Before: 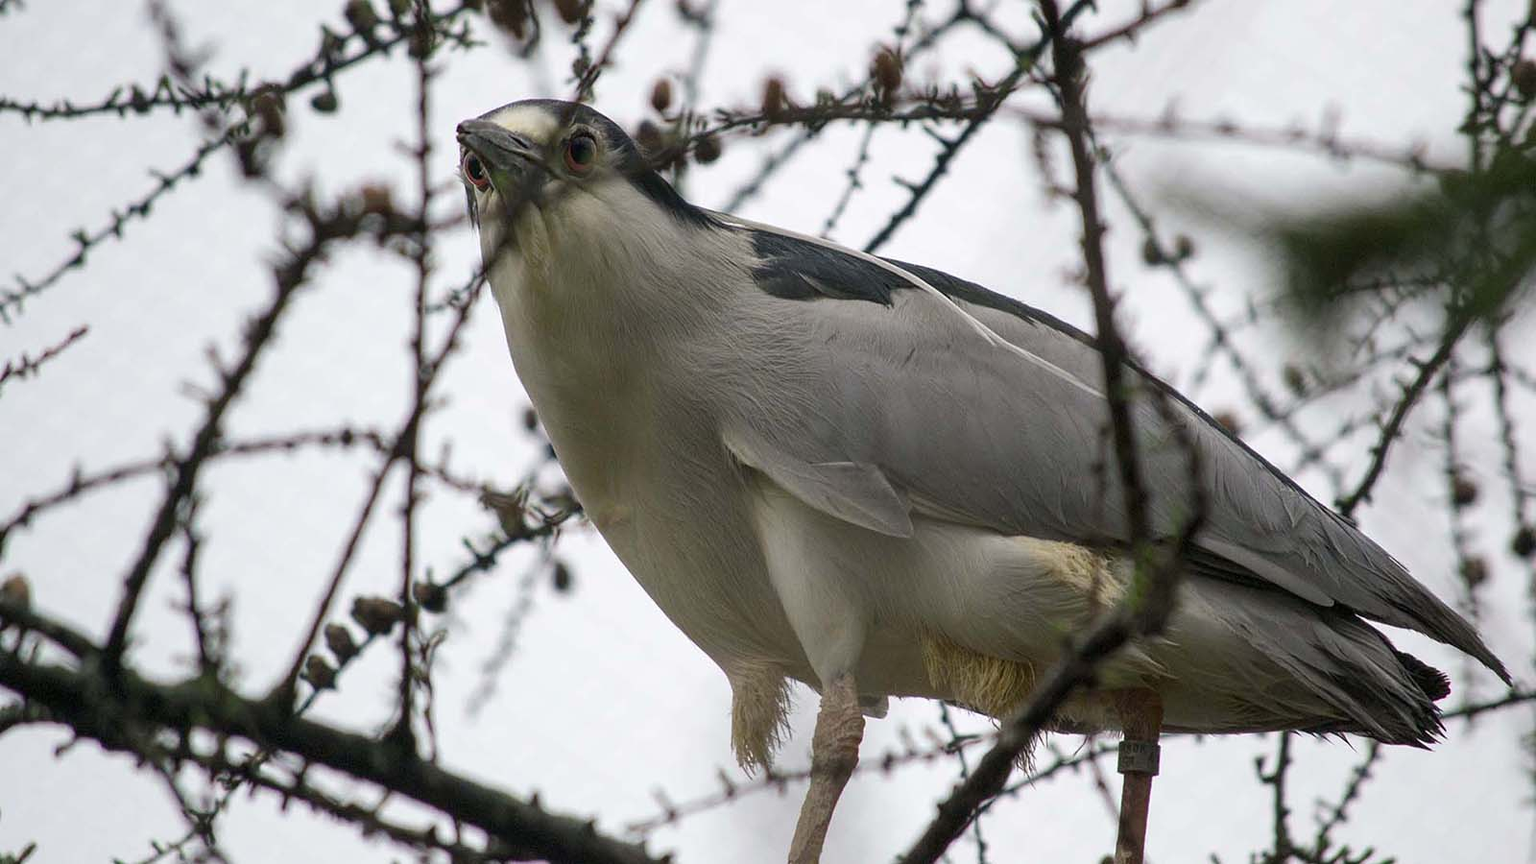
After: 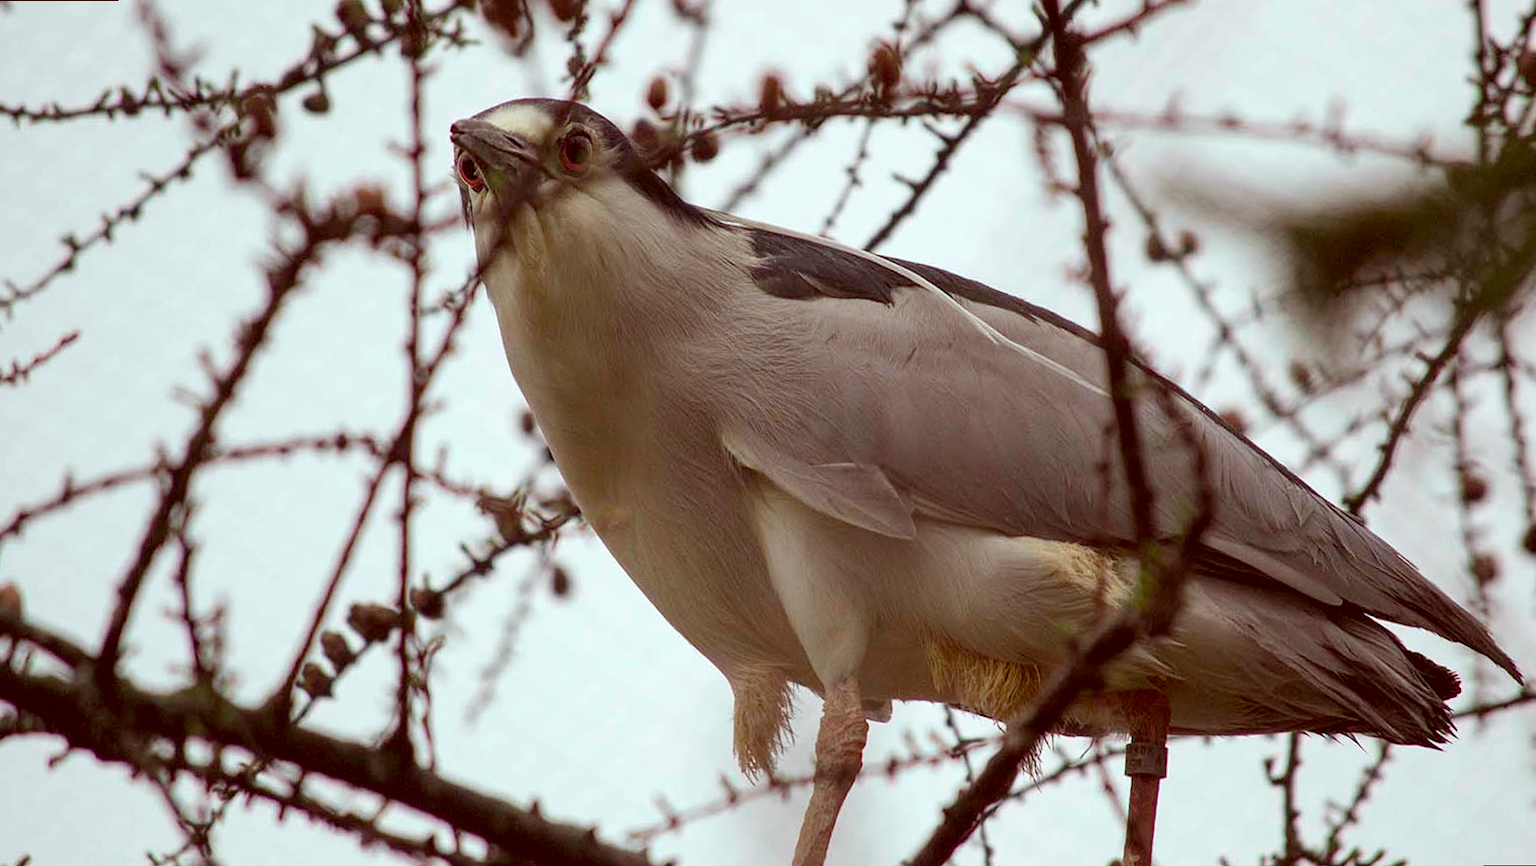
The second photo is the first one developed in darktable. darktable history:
color correction: highlights a* -7.23, highlights b* -0.161, shadows a* 20.08, shadows b* 11.73
rotate and perspective: rotation -0.45°, automatic cropping original format, crop left 0.008, crop right 0.992, crop top 0.012, crop bottom 0.988
